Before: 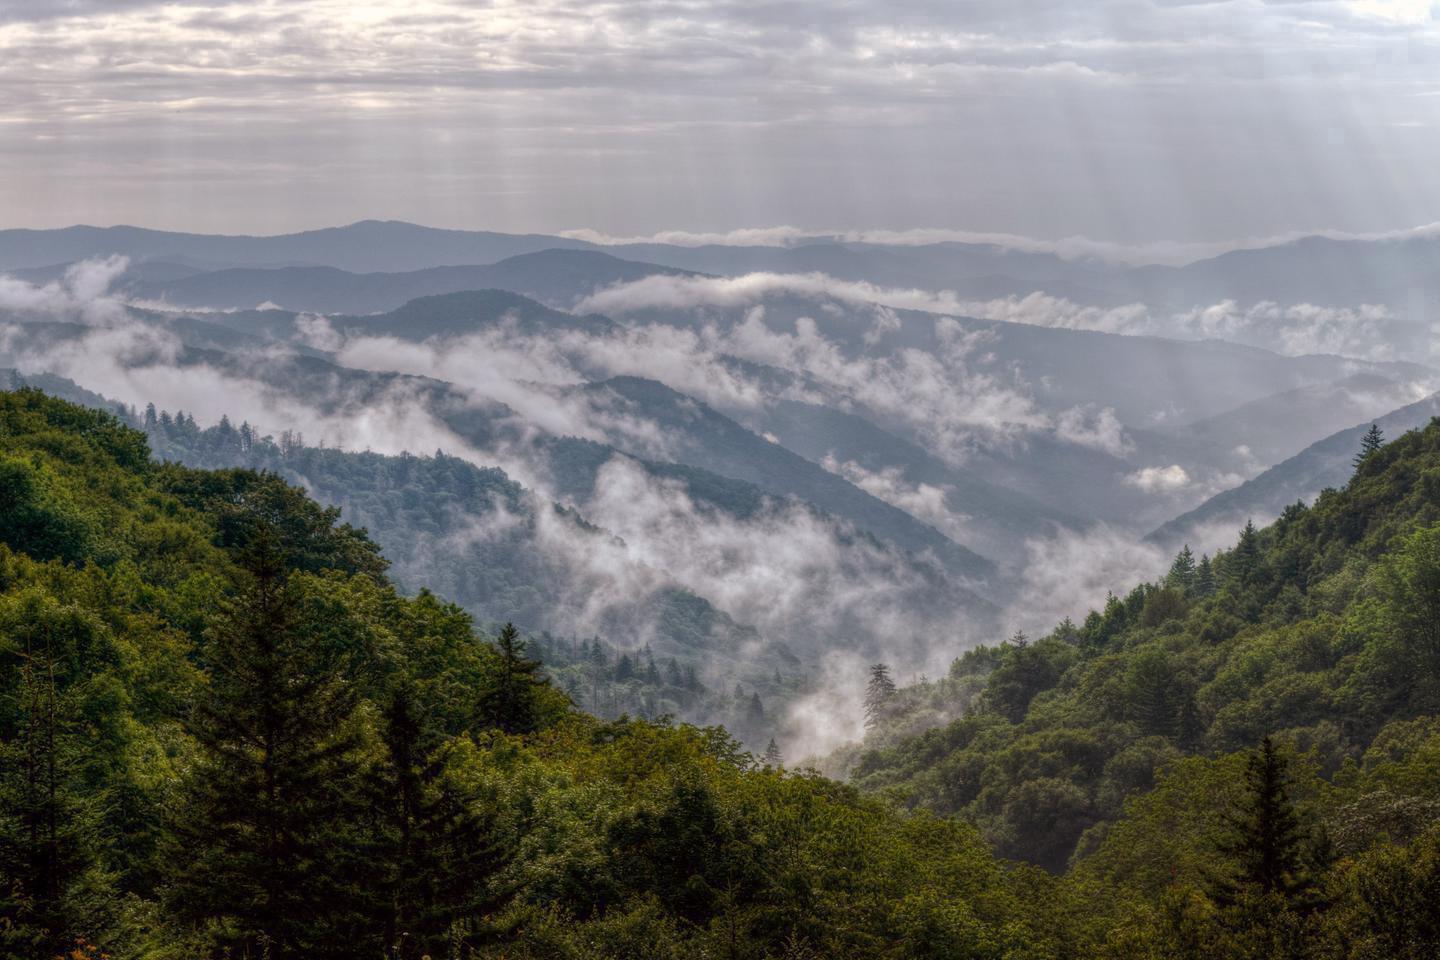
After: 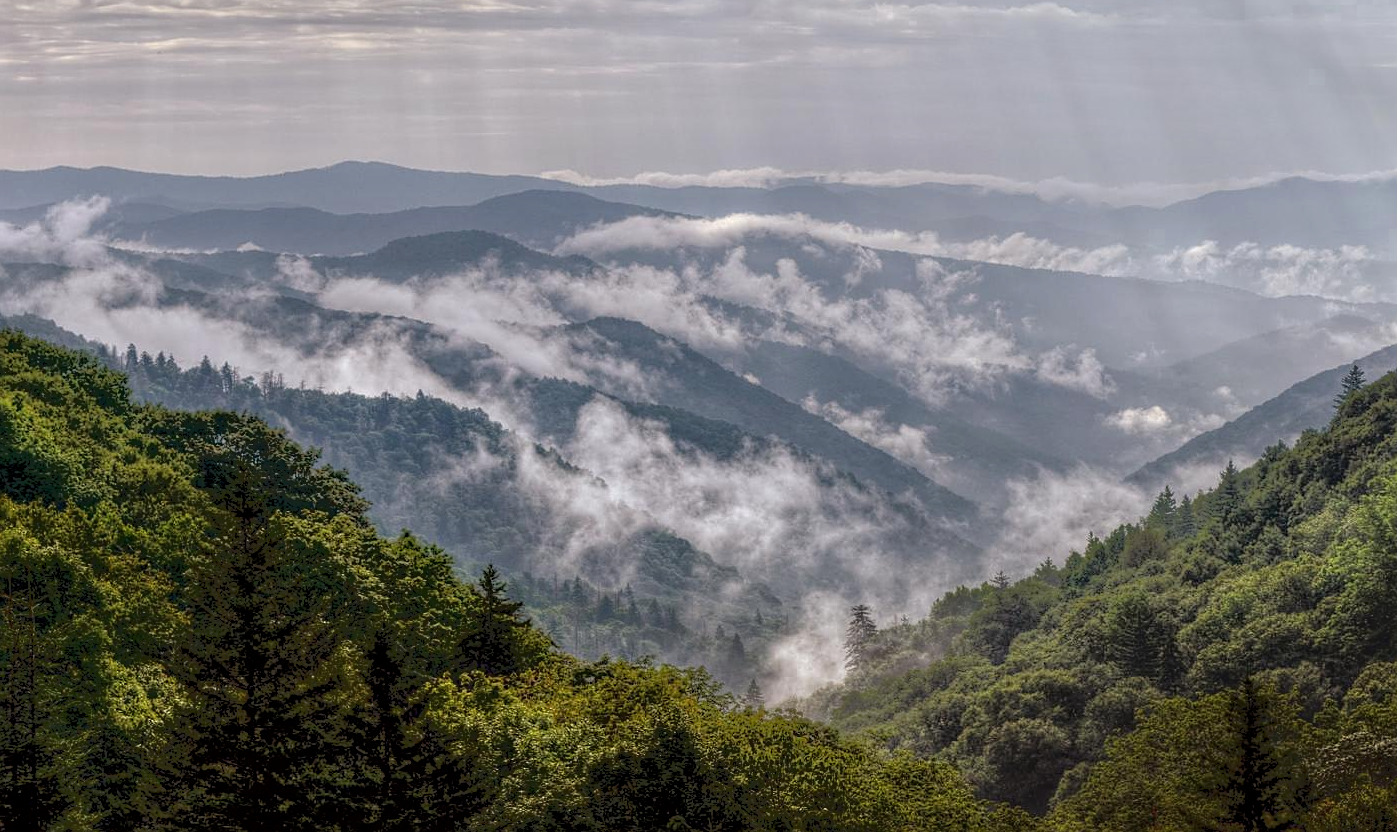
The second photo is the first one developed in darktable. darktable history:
crop: left 1.358%, top 6.195%, right 1.623%, bottom 7.086%
local contrast: highlights 102%, shadows 98%, detail 119%, midtone range 0.2
tone equalizer: -7 EV -0.61 EV, -6 EV 0.992 EV, -5 EV -0.487 EV, -4 EV 0.449 EV, -3 EV 0.414 EV, -2 EV 0.169 EV, -1 EV -0.162 EV, +0 EV -0.41 EV
sharpen: amount 0.492
